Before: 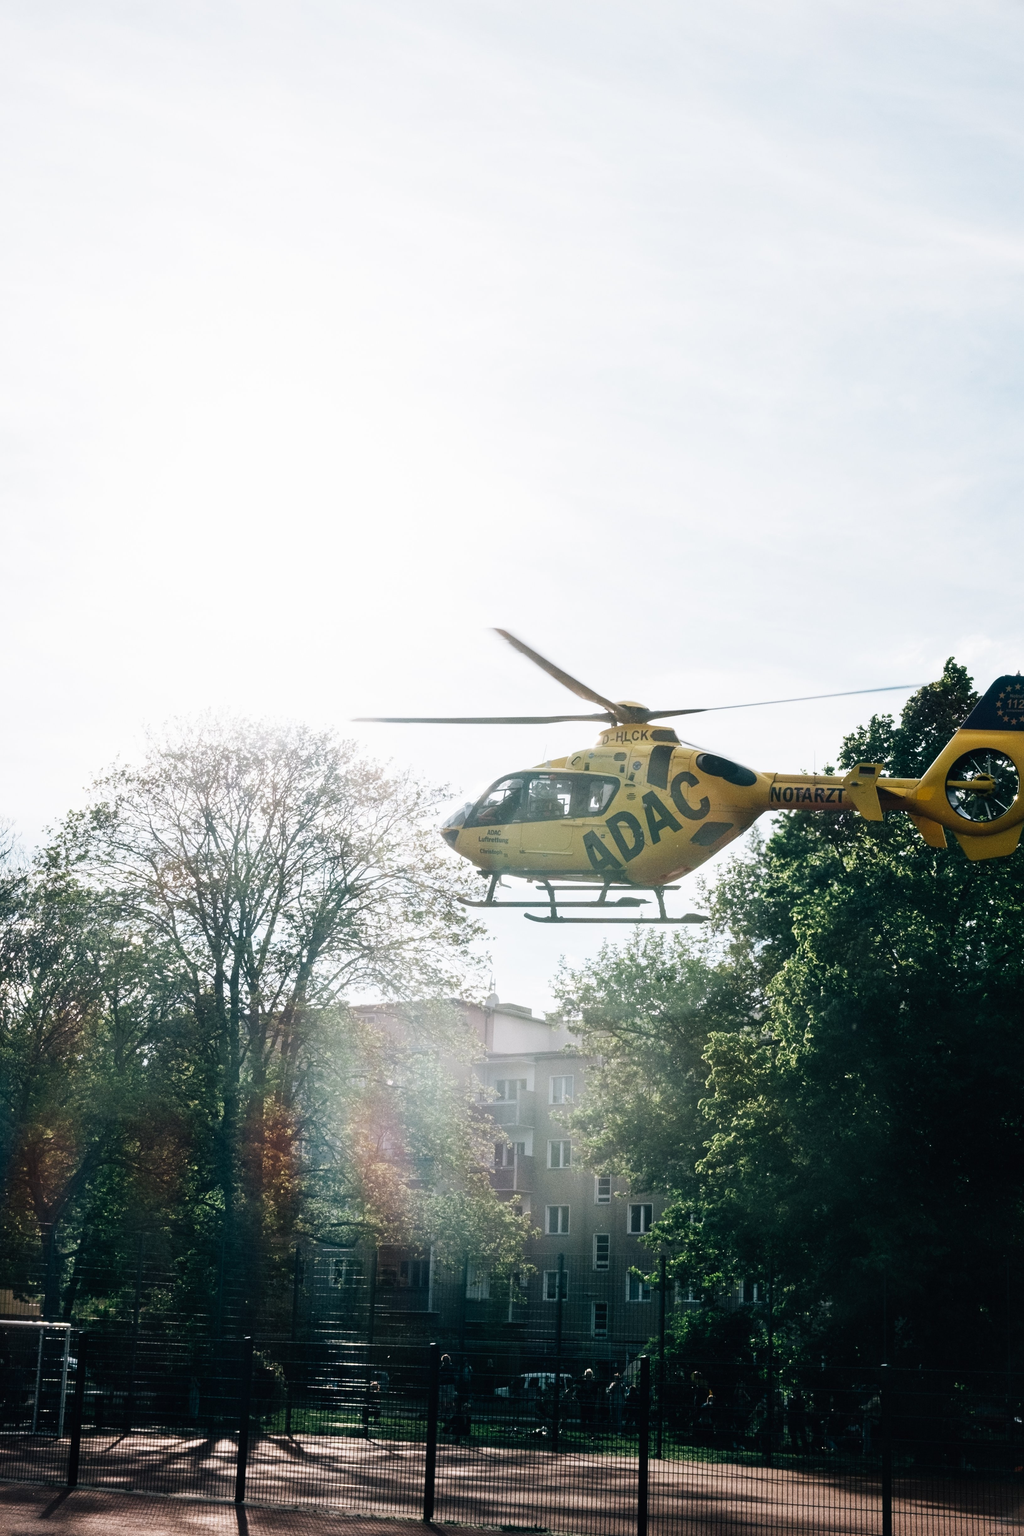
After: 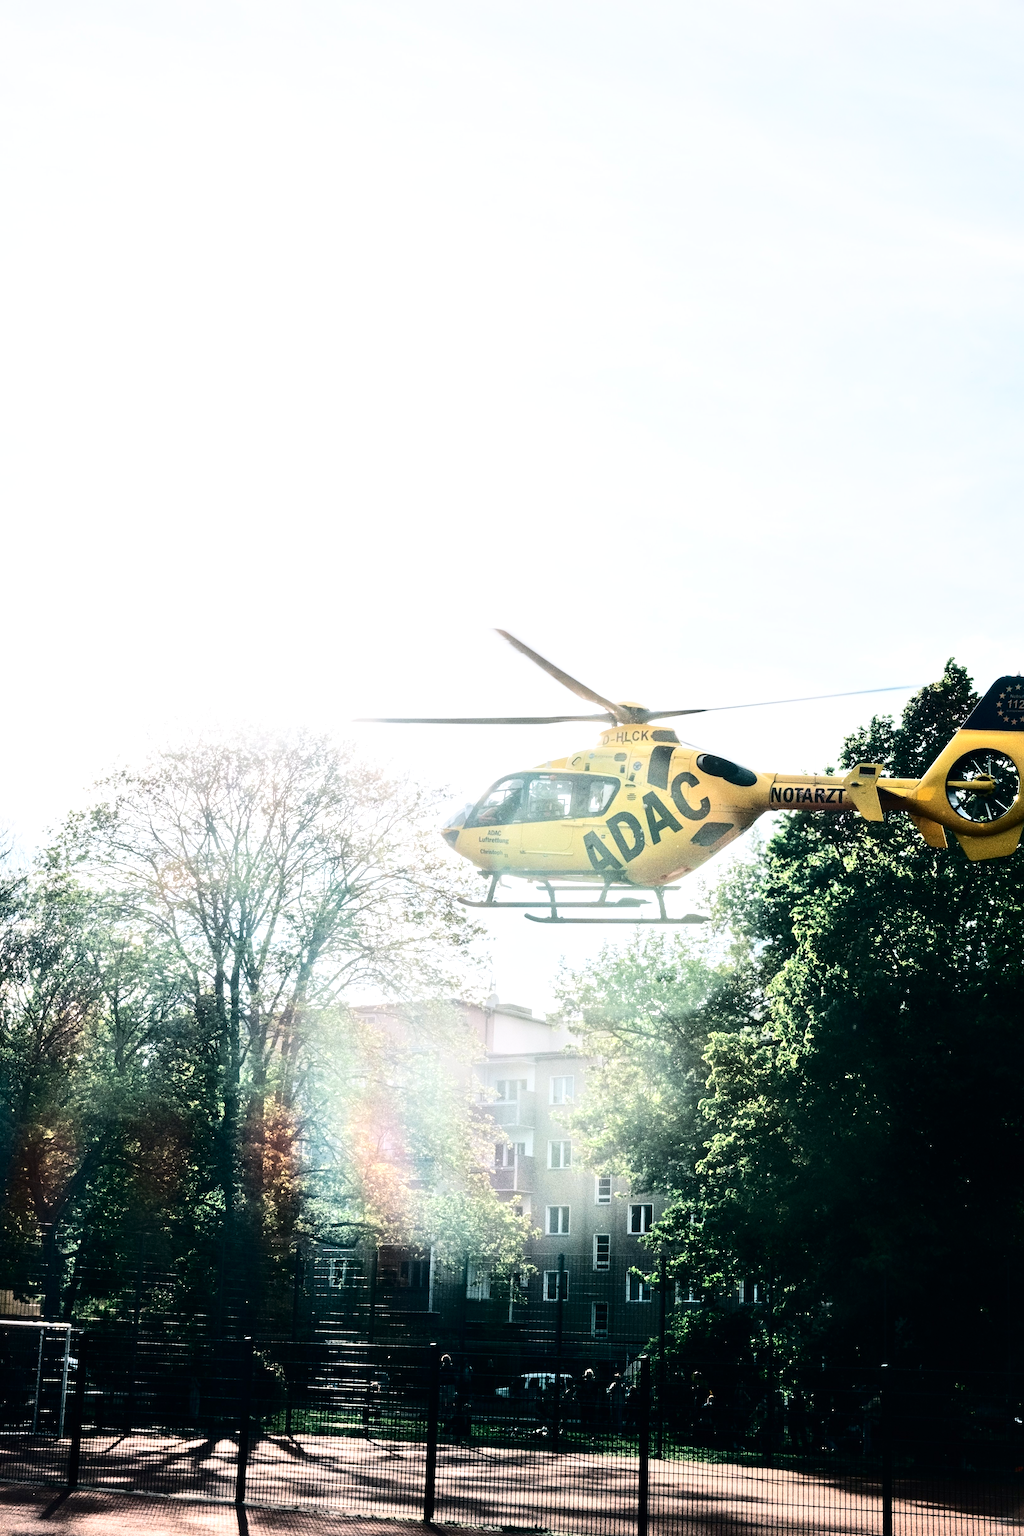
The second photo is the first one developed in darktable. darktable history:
contrast brightness saturation: contrast 0.278
tone equalizer: -7 EV 0.141 EV, -6 EV 0.587 EV, -5 EV 1.15 EV, -4 EV 1.36 EV, -3 EV 1.18 EV, -2 EV 0.6 EV, -1 EV 0.16 EV, smoothing diameter 2.03%, edges refinement/feathering 20.76, mask exposure compensation -1.57 EV, filter diffusion 5
